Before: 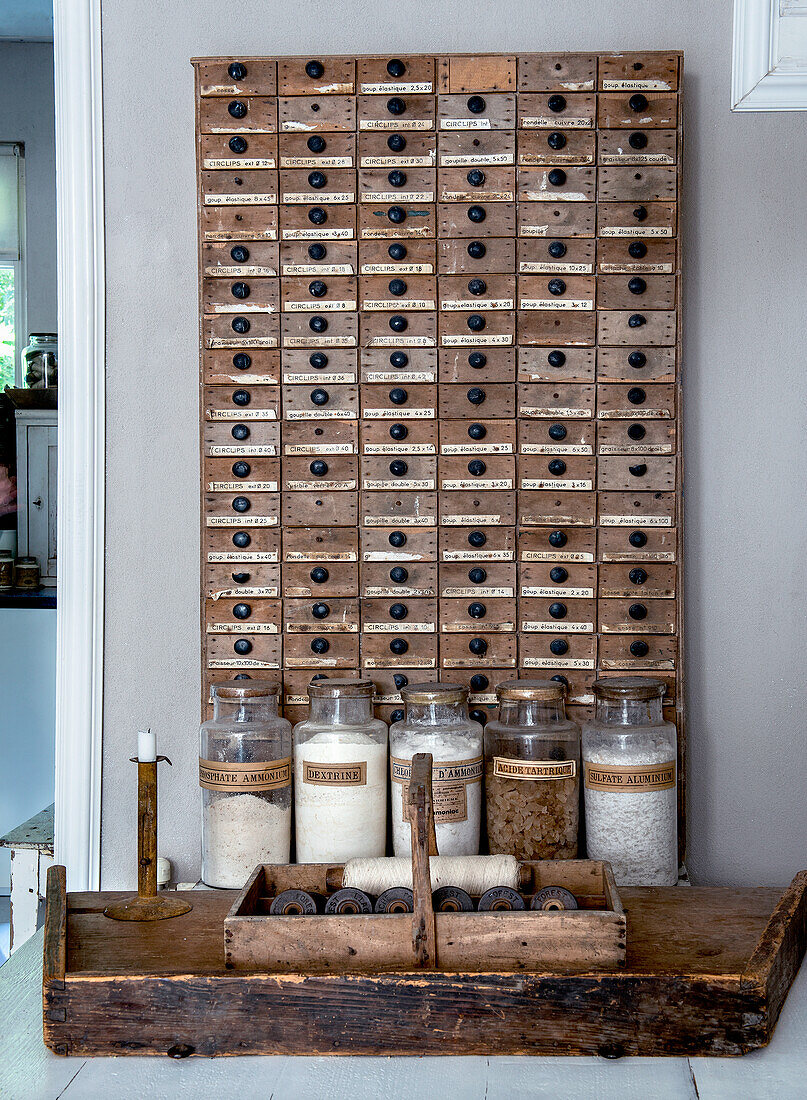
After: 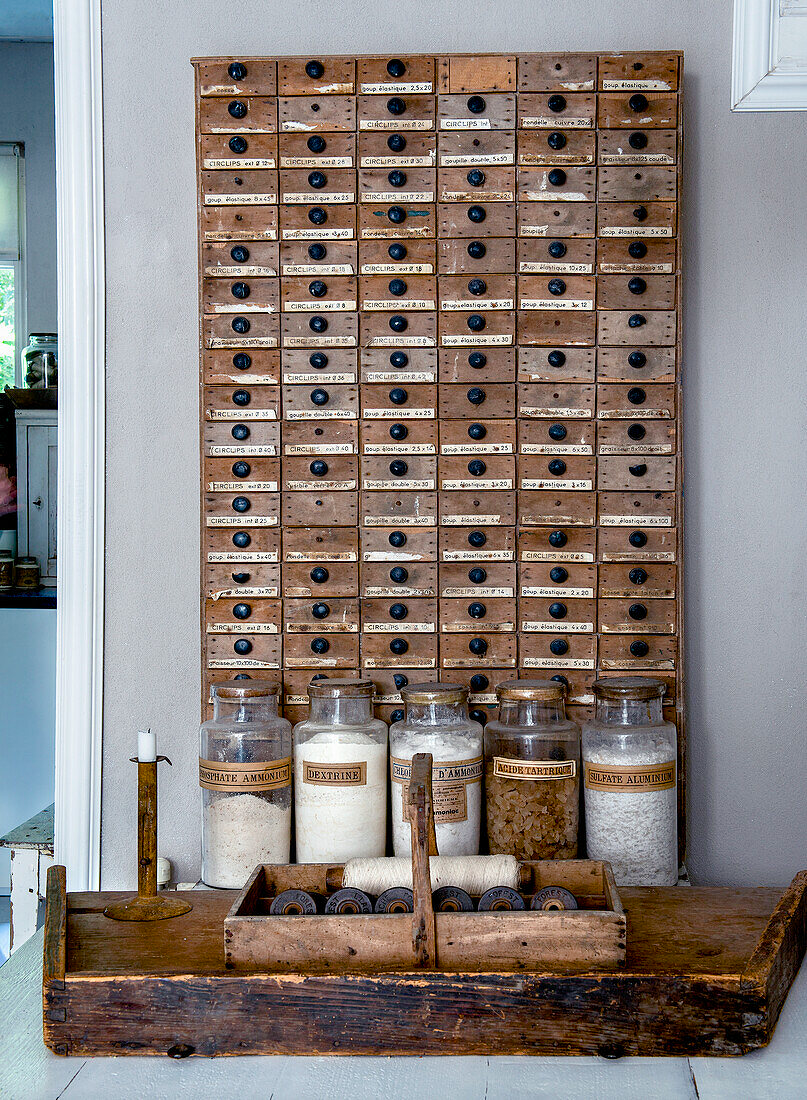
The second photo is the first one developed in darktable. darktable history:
color balance rgb: shadows lift › chroma 1.042%, shadows lift › hue 216.9°, perceptual saturation grading › global saturation 20%, perceptual saturation grading › highlights -24.779%, perceptual saturation grading › shadows 49.663%
